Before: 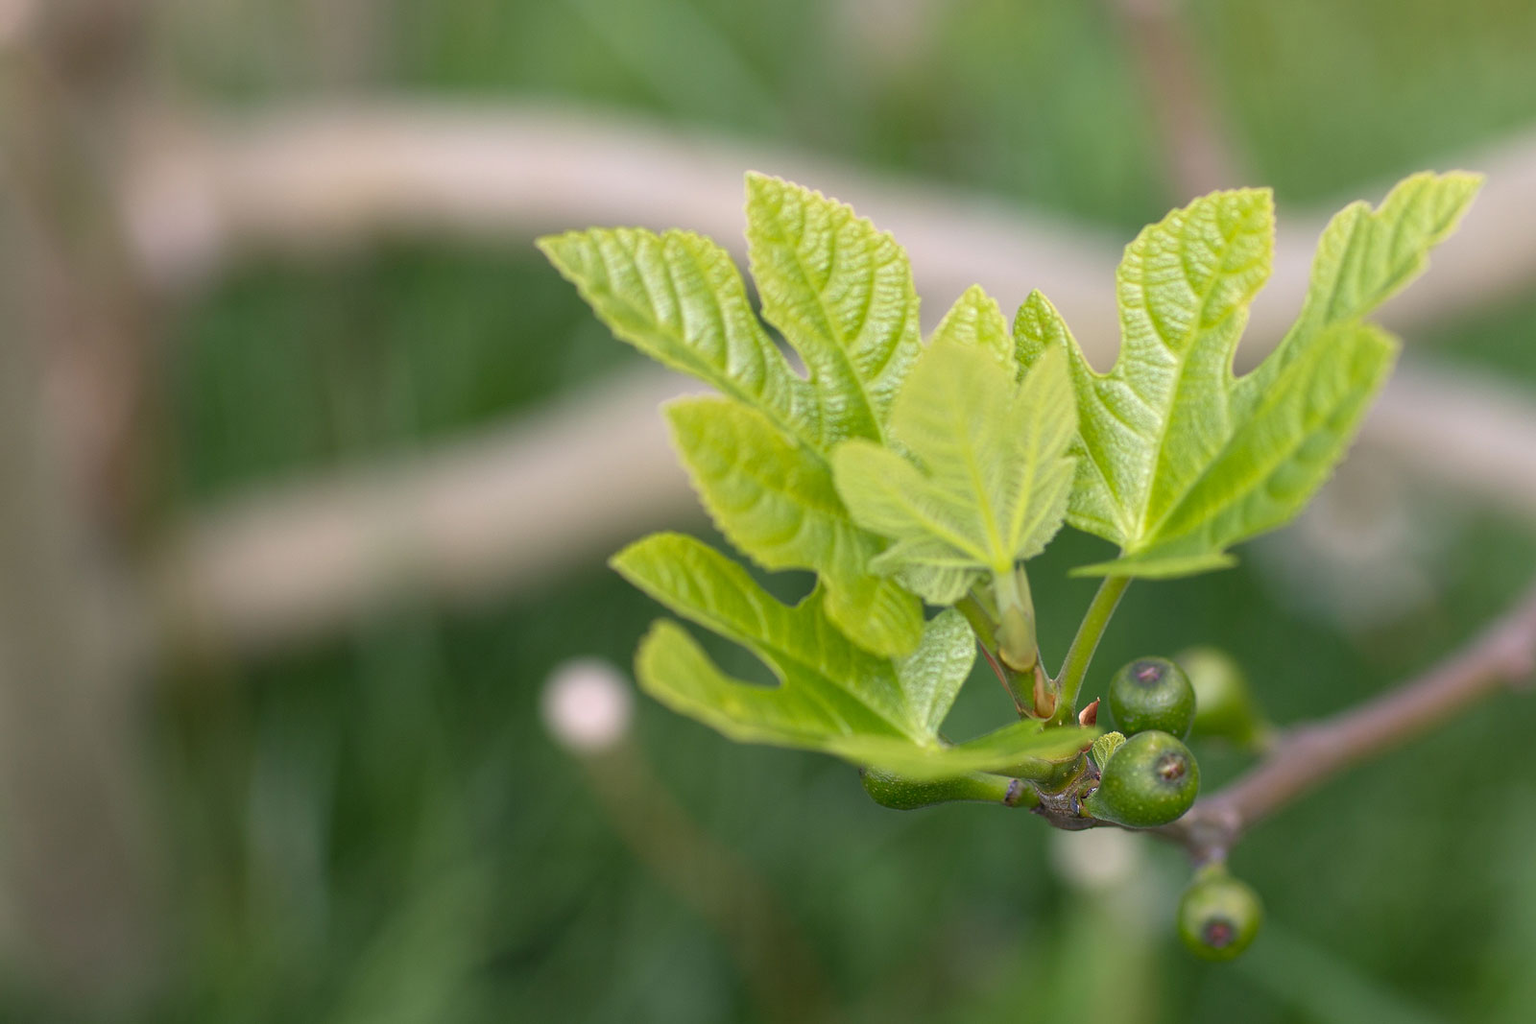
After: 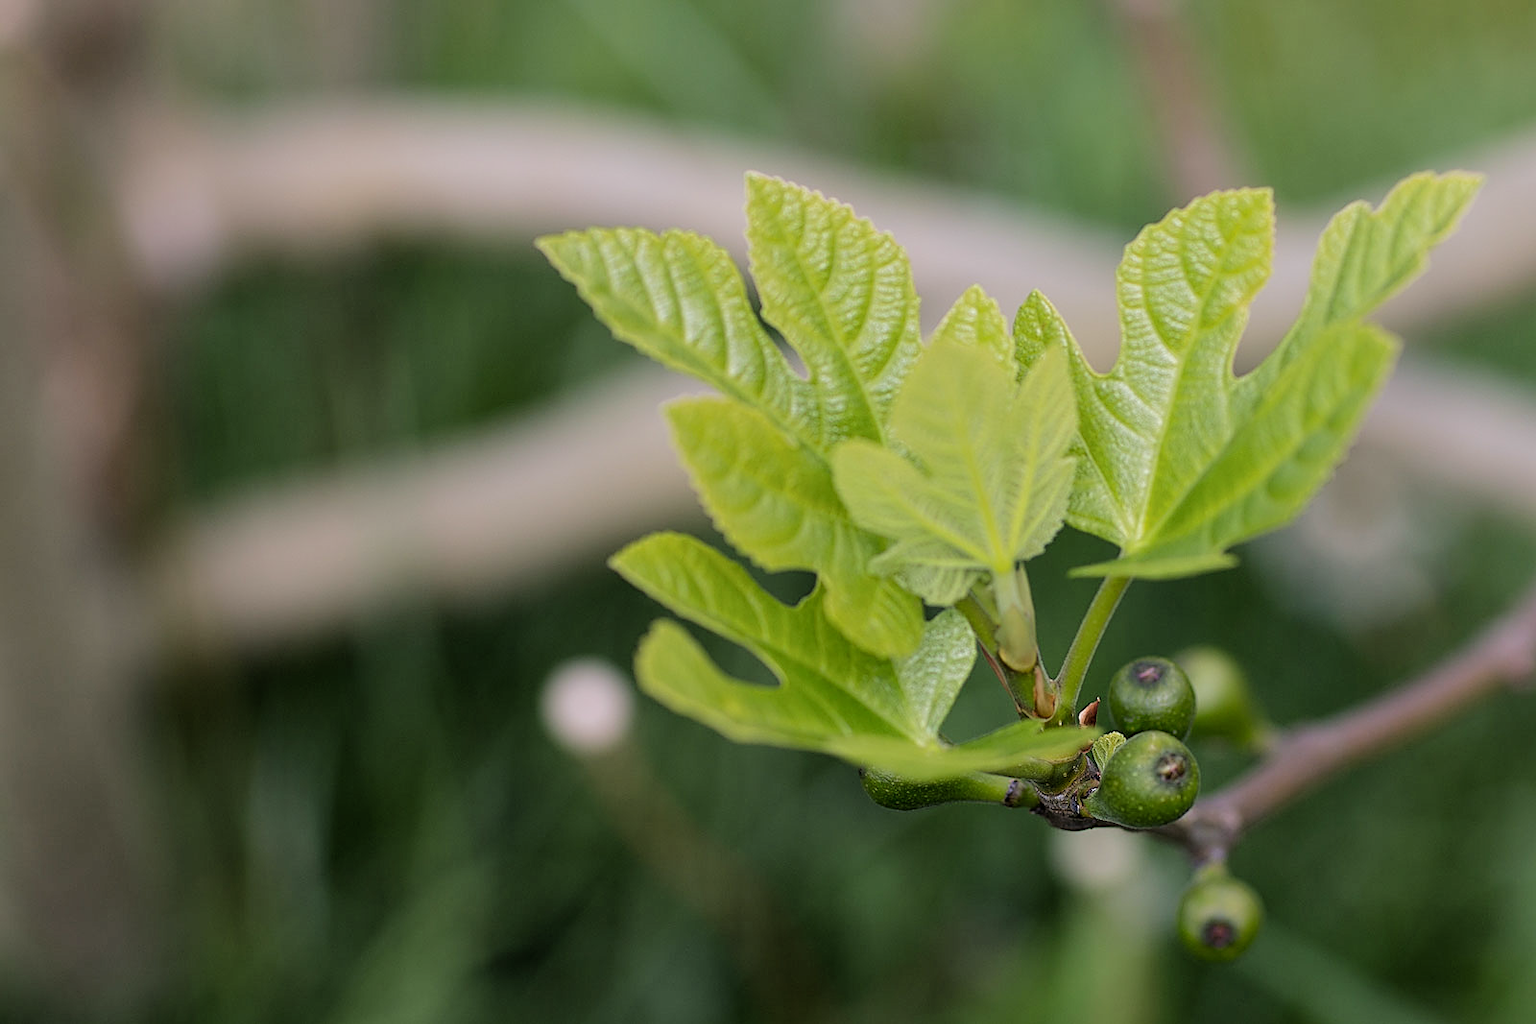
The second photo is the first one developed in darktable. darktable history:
sharpen: on, module defaults
white balance: red 1.004, blue 1.024
rgb curve: curves: ch0 [(0, 0) (0.175, 0.154) (0.785, 0.663) (1, 1)]
filmic rgb: black relative exposure -5 EV, hardness 2.88, contrast 1.3, highlights saturation mix -30%
